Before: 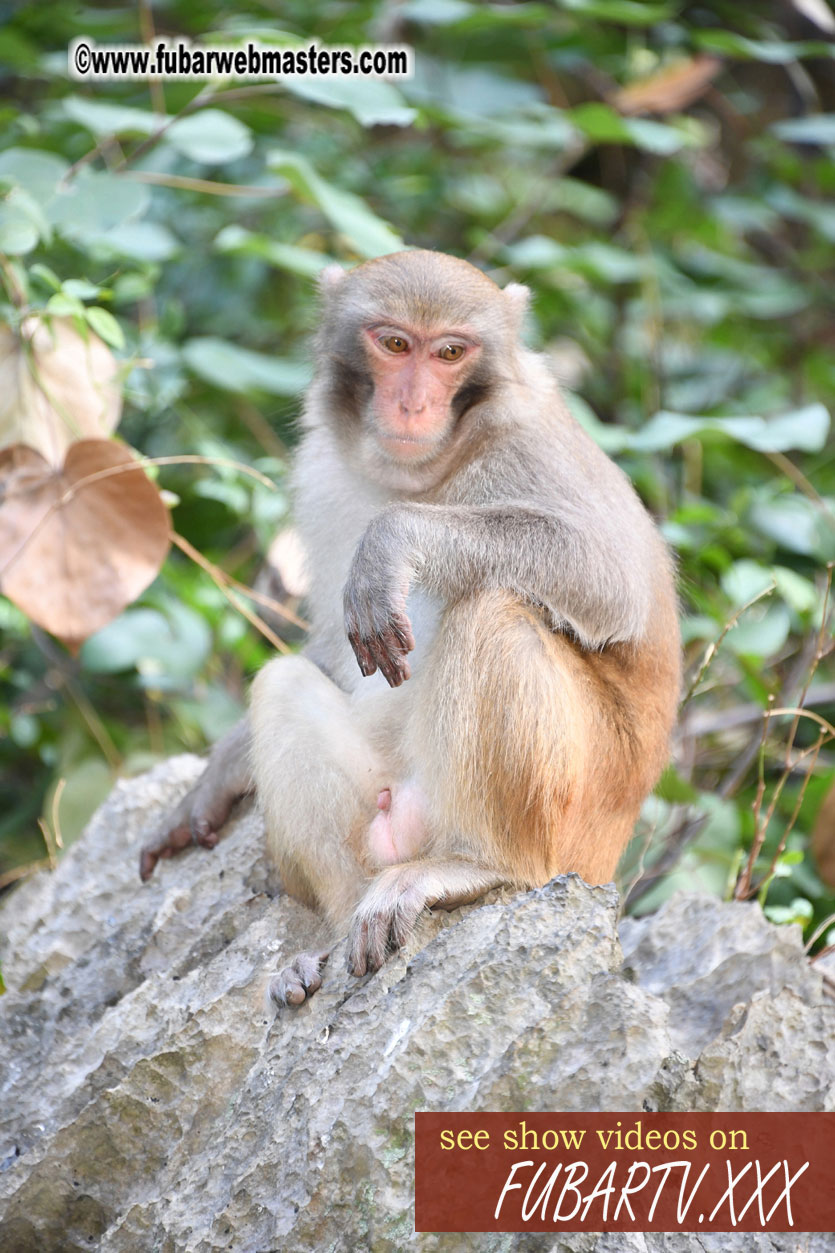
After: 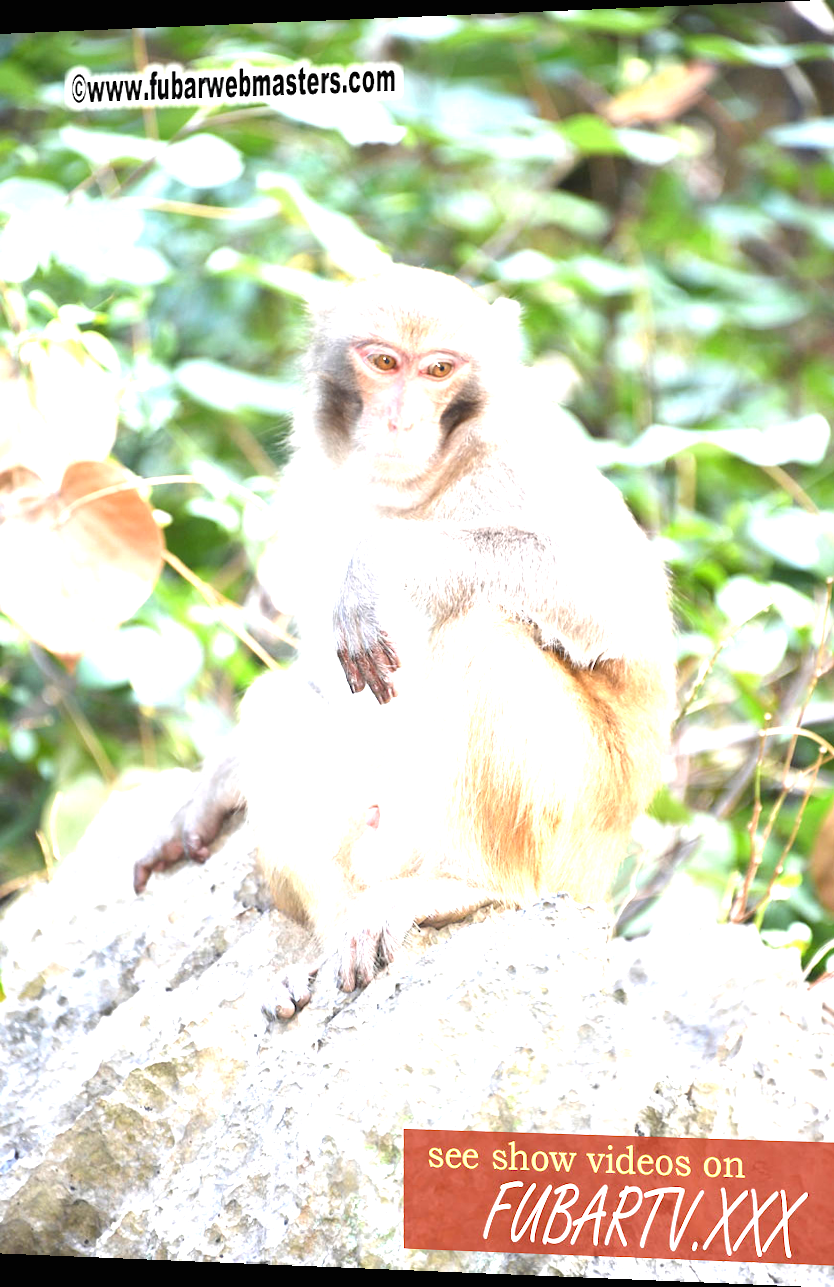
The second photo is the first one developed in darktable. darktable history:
rotate and perspective: lens shift (horizontal) -0.055, automatic cropping off
exposure: black level correction 0, exposure 1.5 EV, compensate exposure bias true, compensate highlight preservation false
